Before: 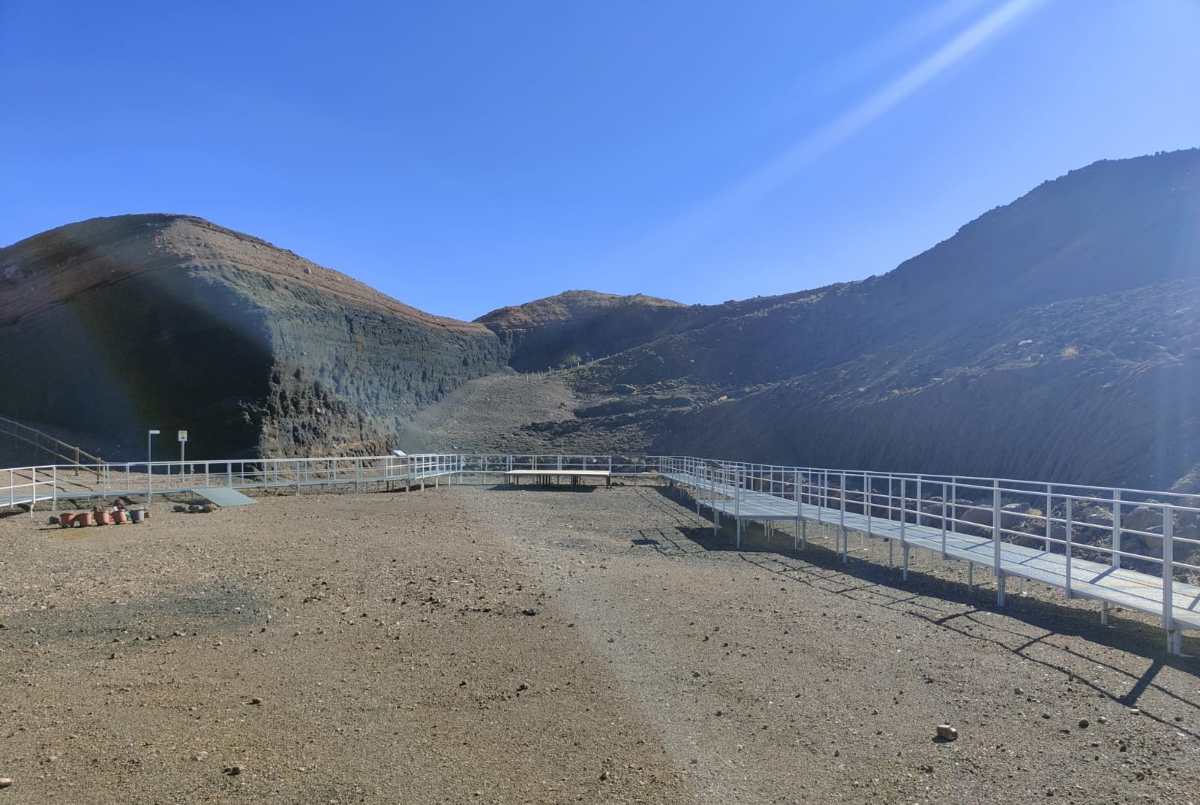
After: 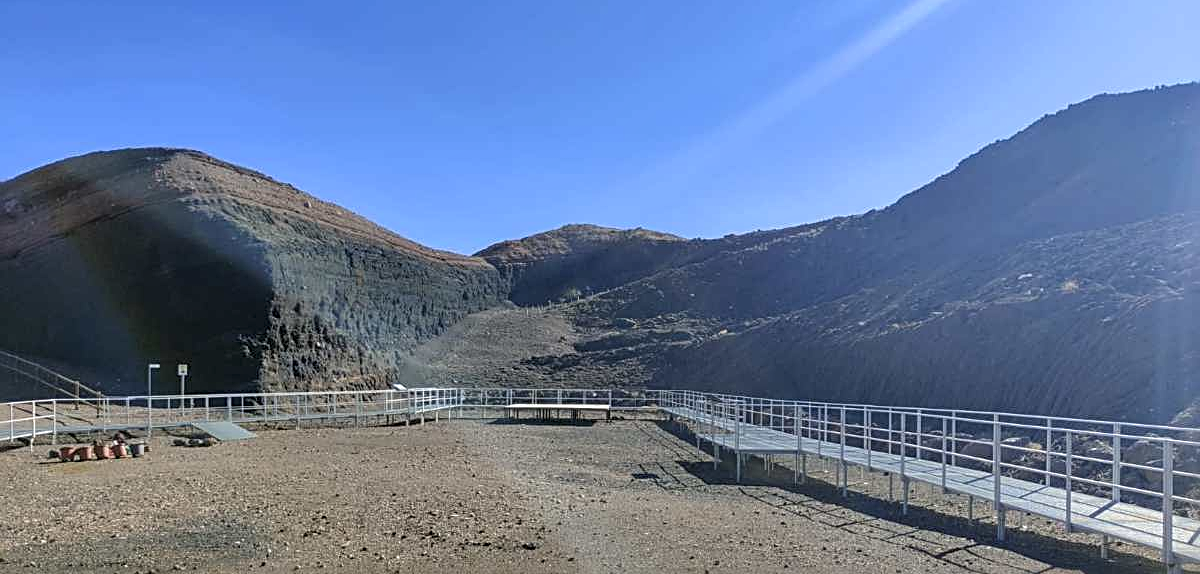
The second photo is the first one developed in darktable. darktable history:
crop and rotate: top 8.202%, bottom 20.428%
local contrast: on, module defaults
sharpen: radius 2.543, amount 0.635
